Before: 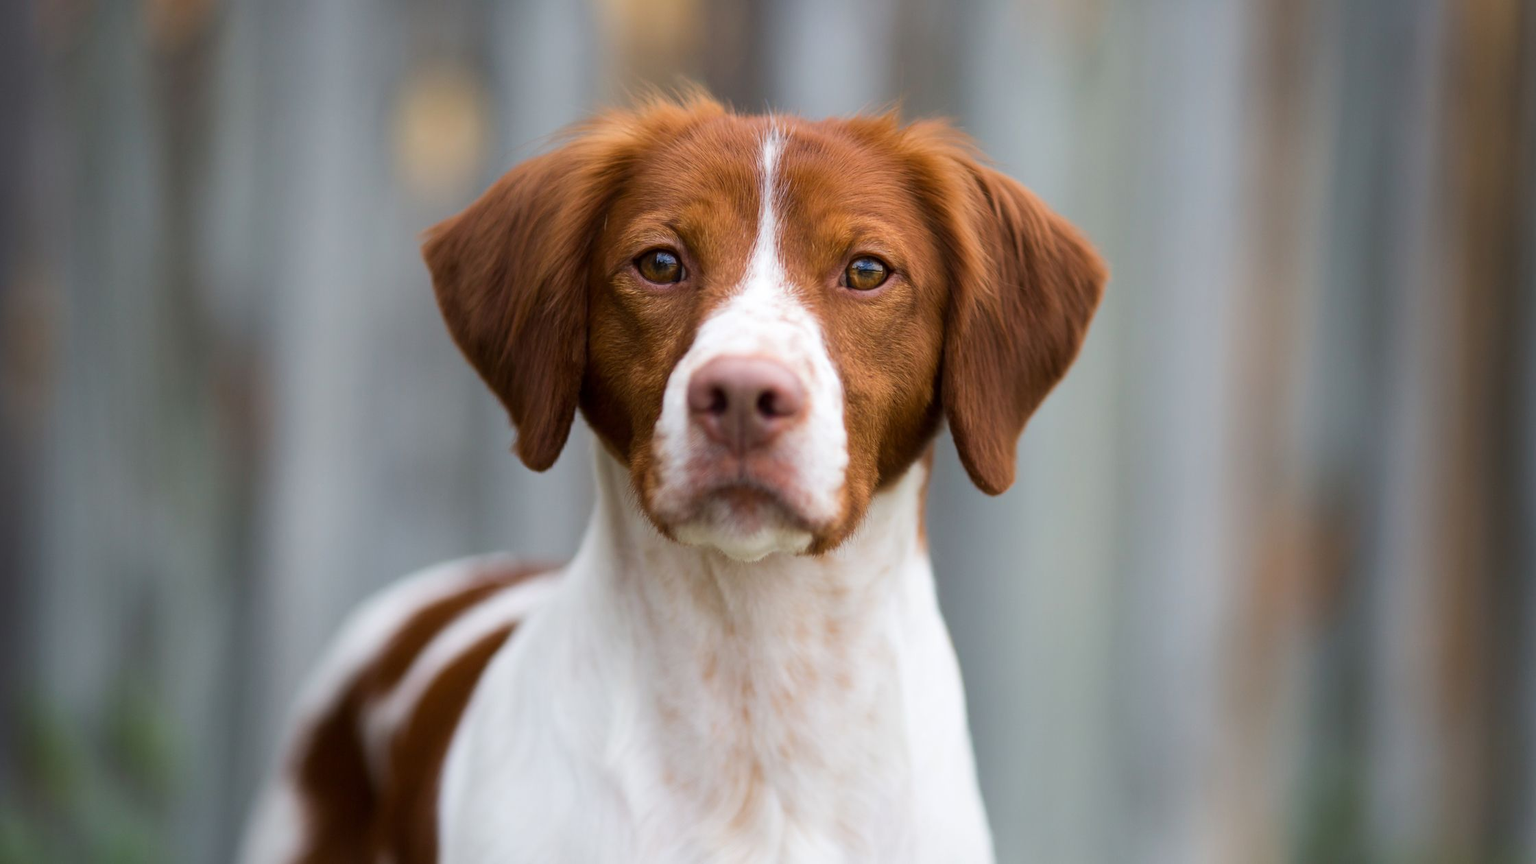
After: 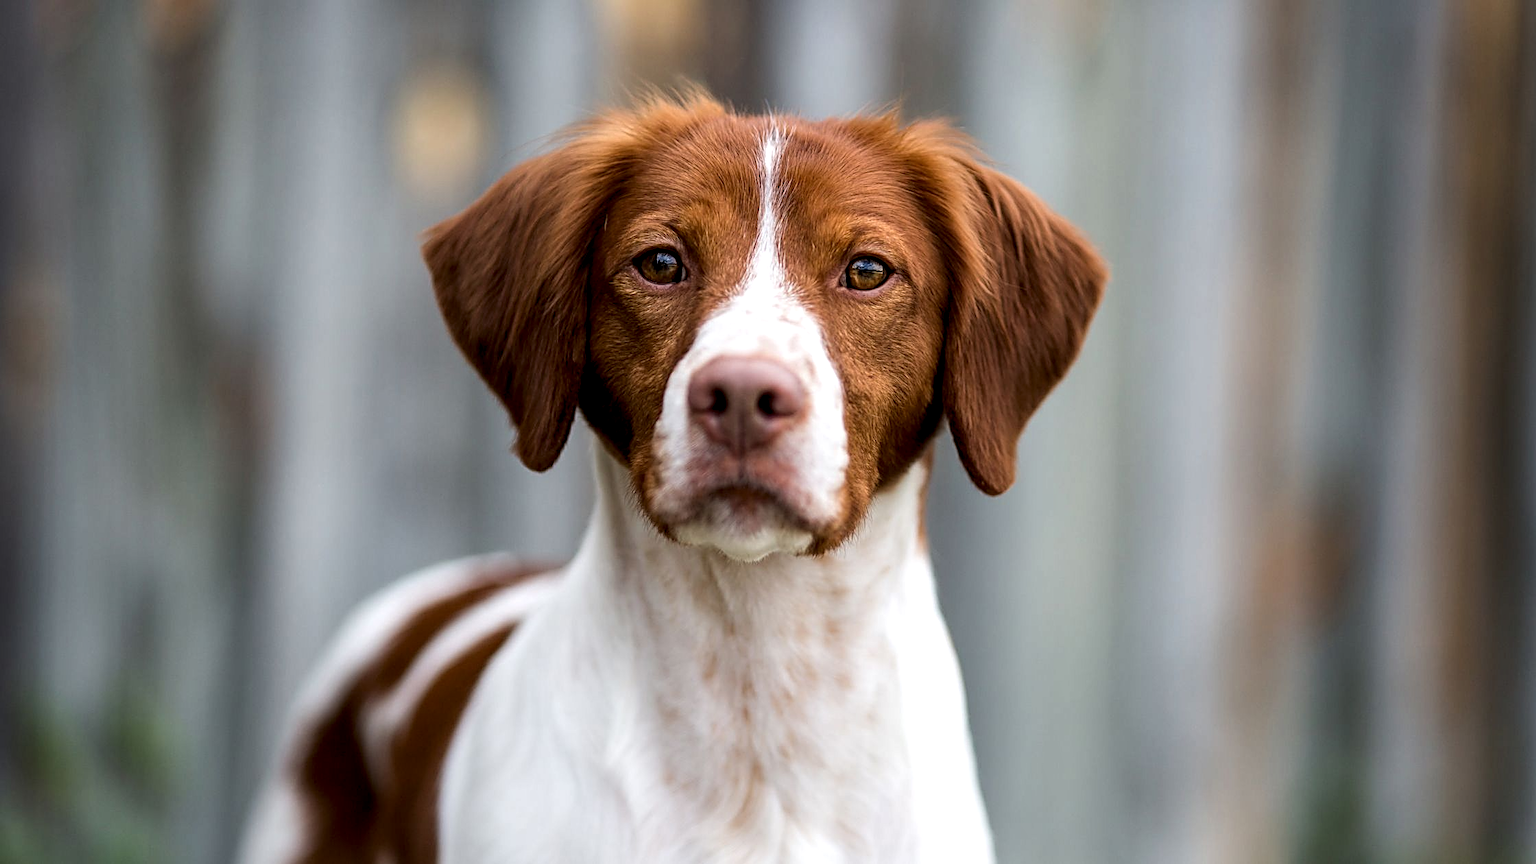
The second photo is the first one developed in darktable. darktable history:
sharpen: radius 2.532, amount 0.624
local contrast: detail 153%
